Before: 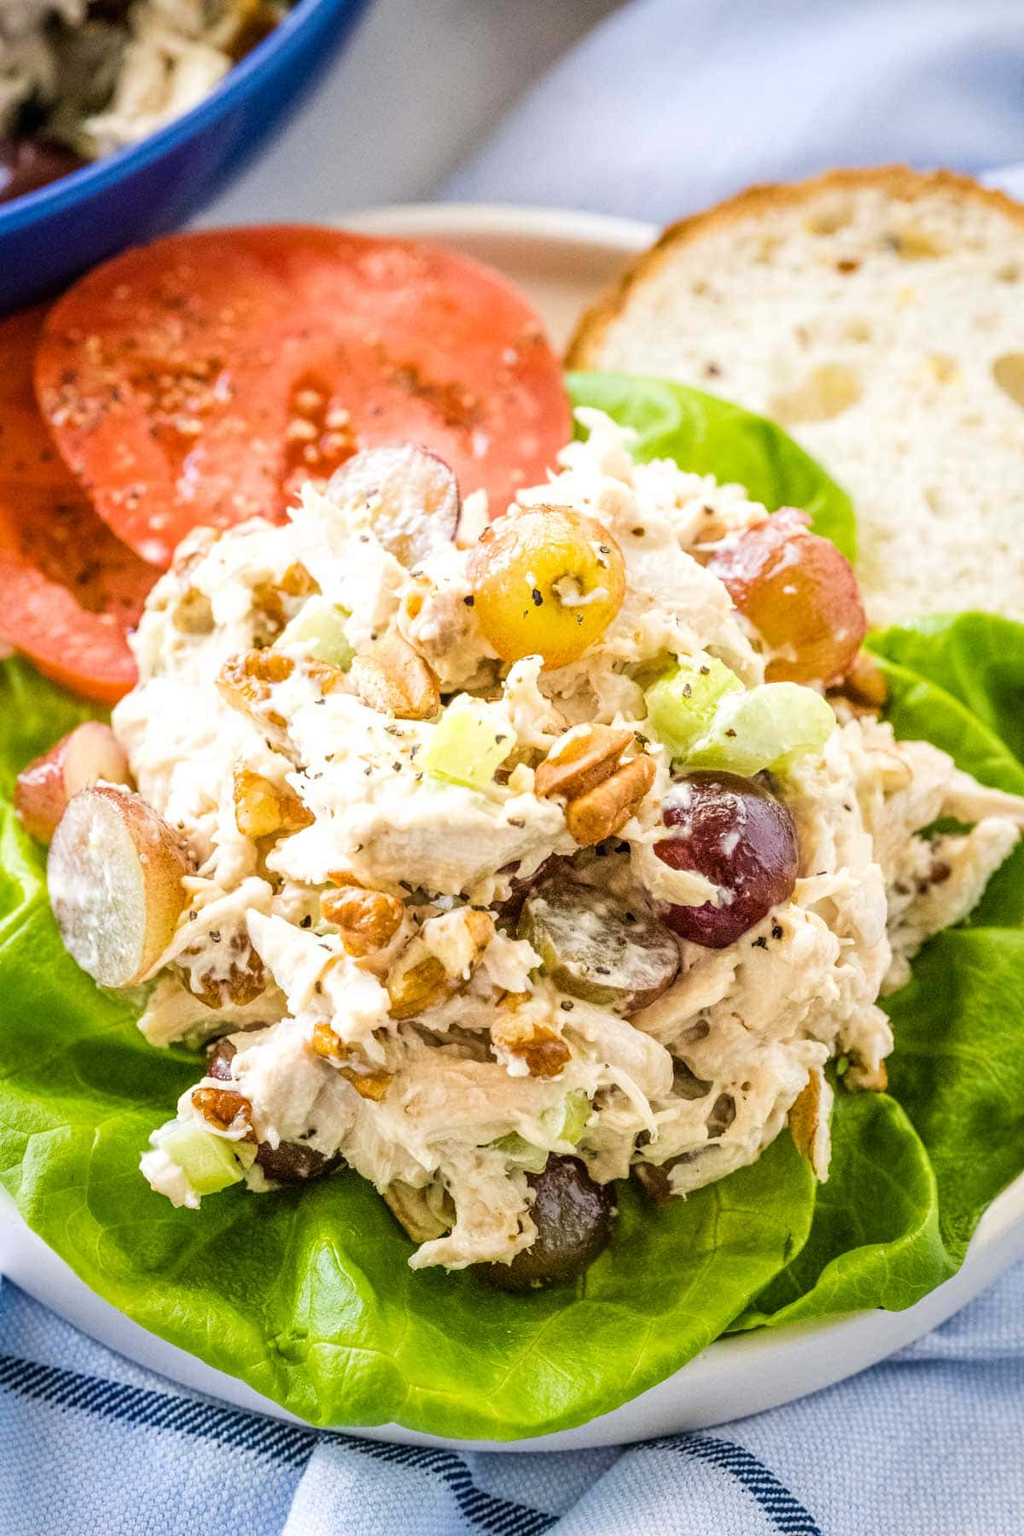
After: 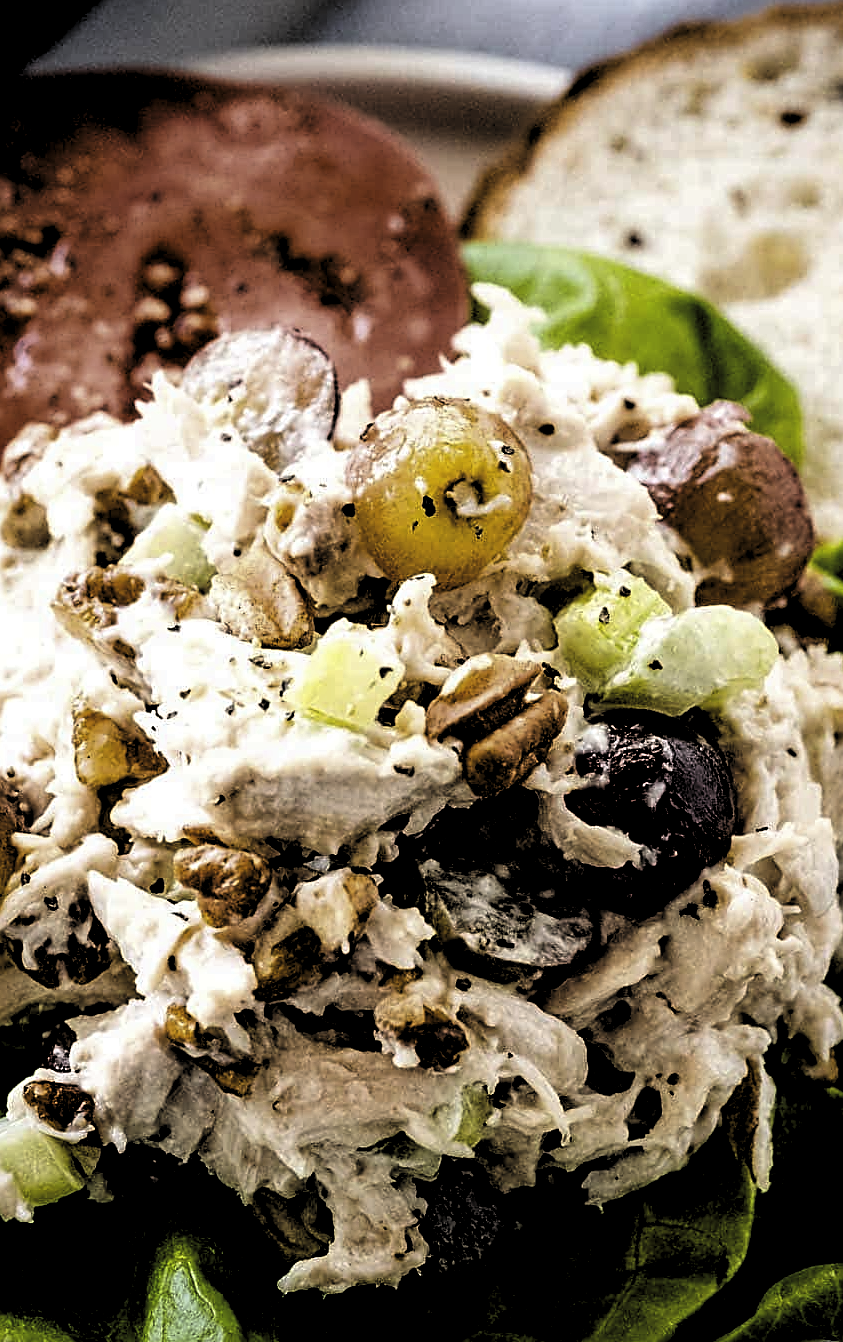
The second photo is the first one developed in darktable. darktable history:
crop and rotate: left 16.759%, top 10.804%, right 12.911%, bottom 14.593%
levels: levels [0.514, 0.759, 1]
sharpen: on, module defaults
